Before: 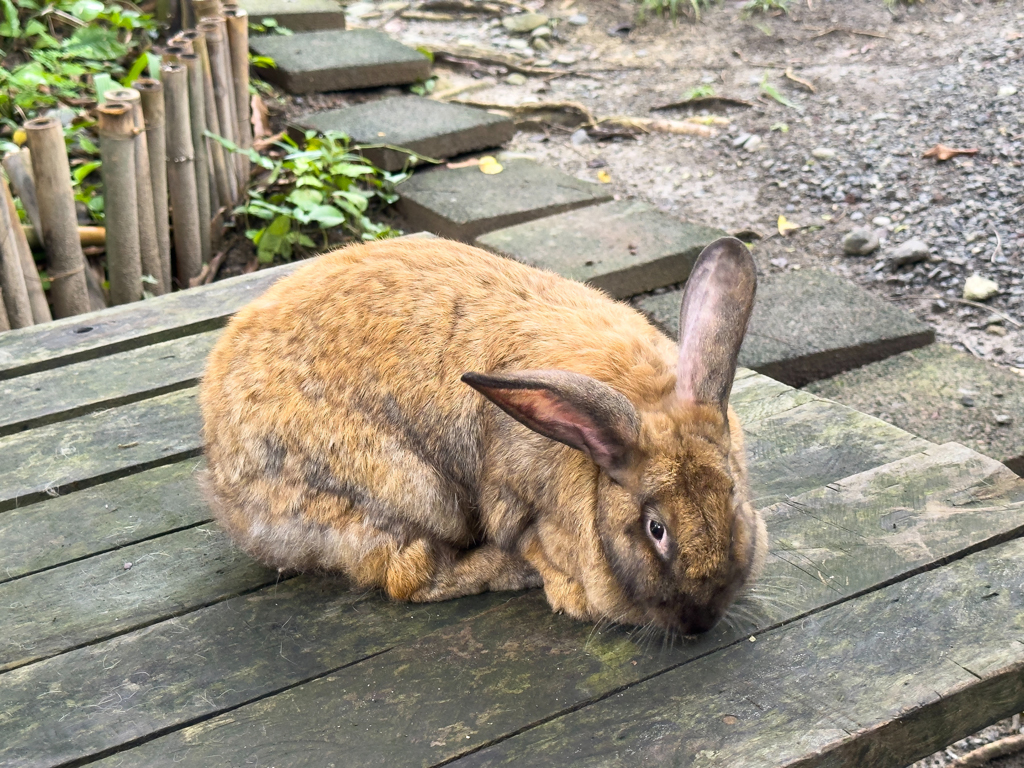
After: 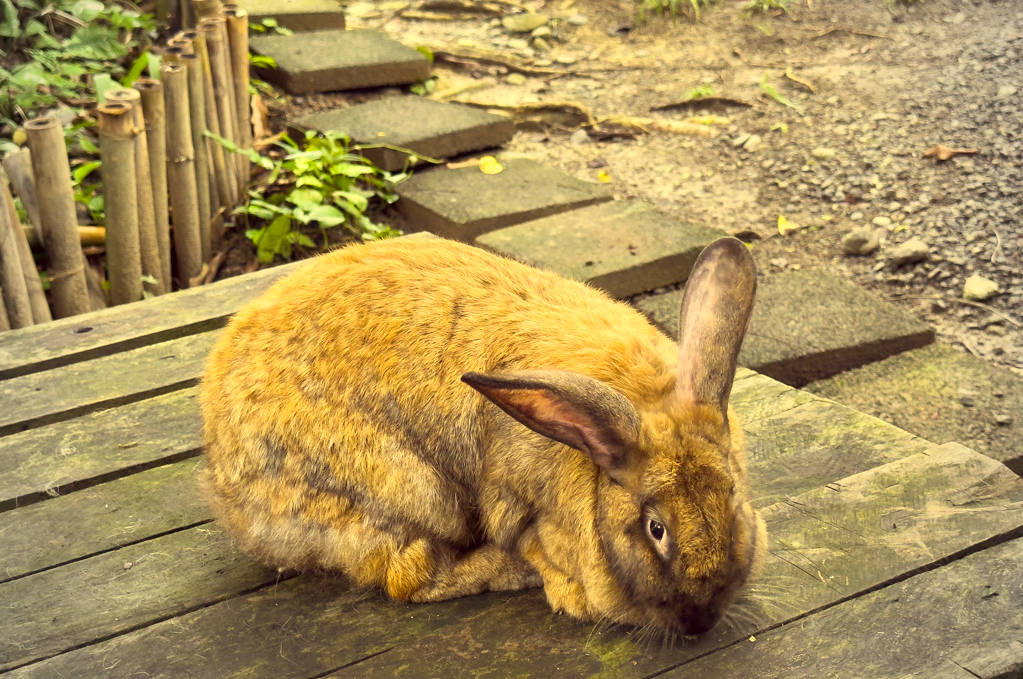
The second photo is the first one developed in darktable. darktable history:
exposure: compensate highlight preservation false
crop and rotate: top 0%, bottom 11.49%
vignetting: fall-off radius 45%, brightness -0.33
color correction: highlights a* -0.482, highlights b* 40, shadows a* 9.8, shadows b* -0.161
